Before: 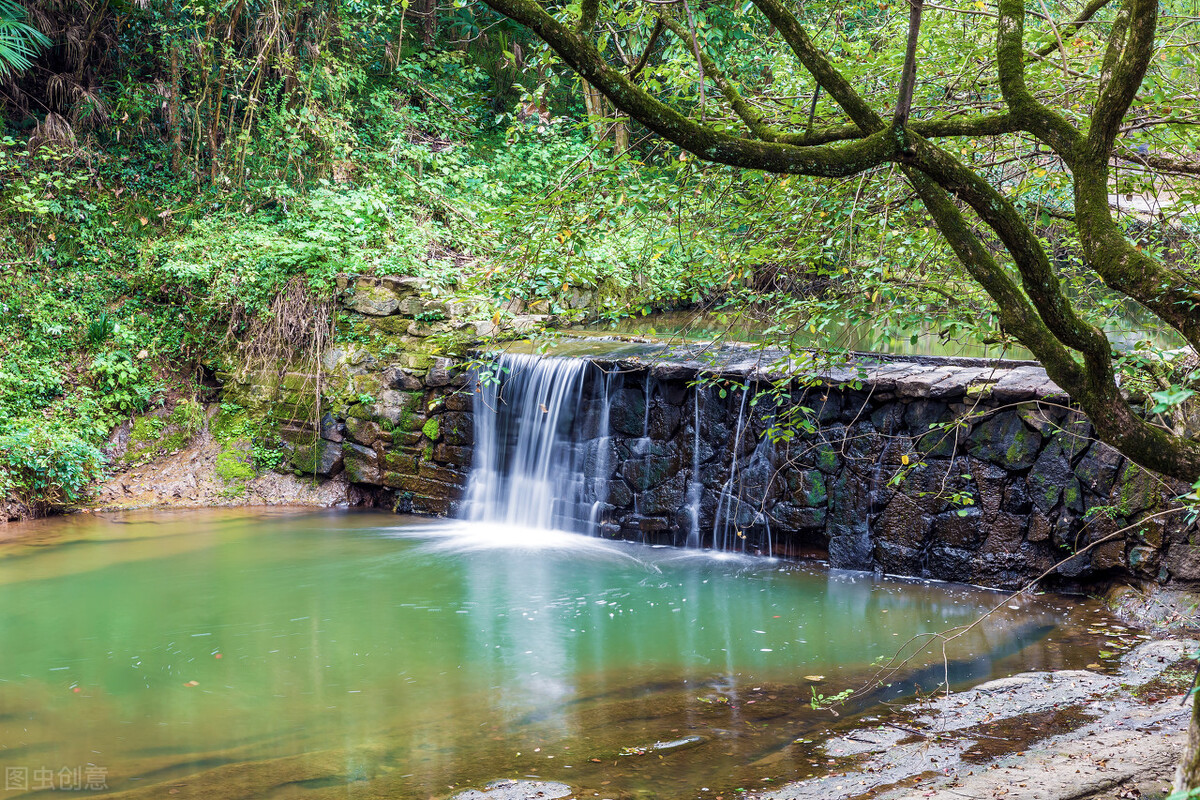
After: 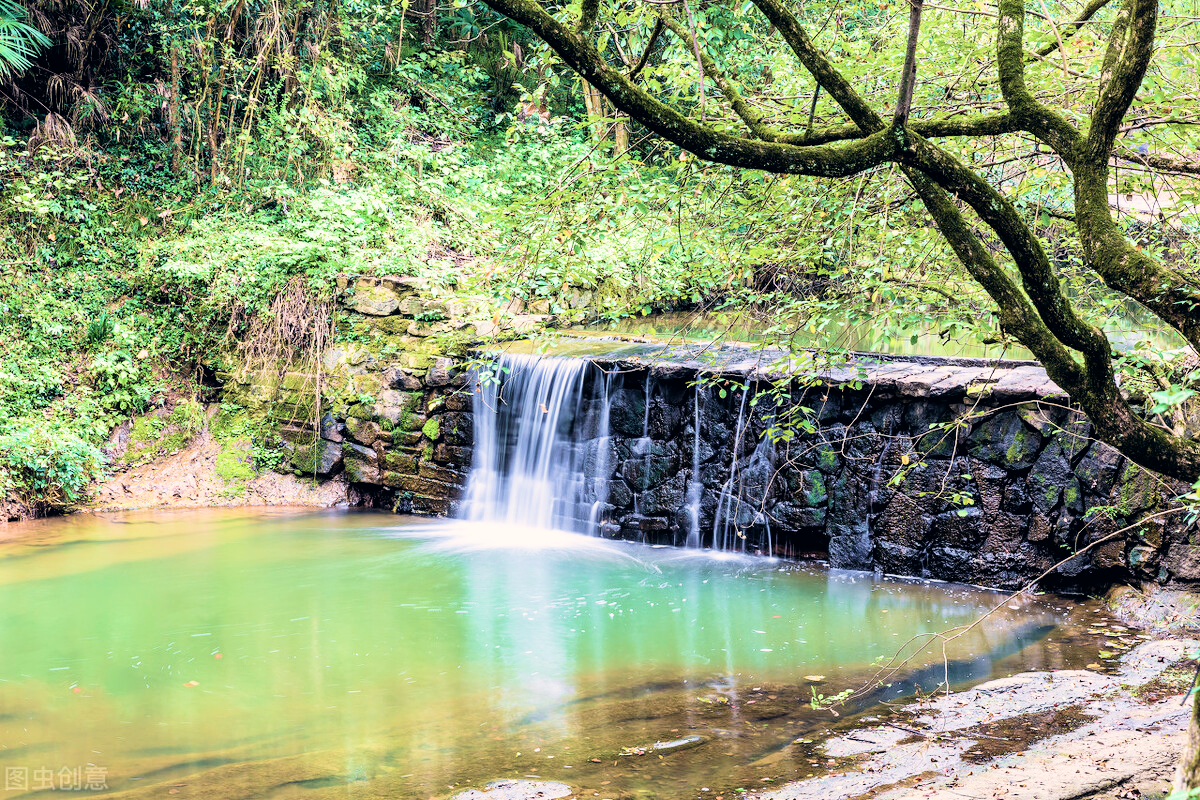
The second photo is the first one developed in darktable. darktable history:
color correction: highlights a* 2.74, highlights b* 5, shadows a* -2.65, shadows b* -4.89, saturation 0.795
filmic rgb: black relative exposure -5.14 EV, white relative exposure 3.97 EV, threshold 3.05 EV, hardness 2.9, contrast 1.298, color science v6 (2022), enable highlight reconstruction true
velvia: on, module defaults
exposure: black level correction 0, exposure 1.014 EV, compensate exposure bias true, compensate highlight preservation false
